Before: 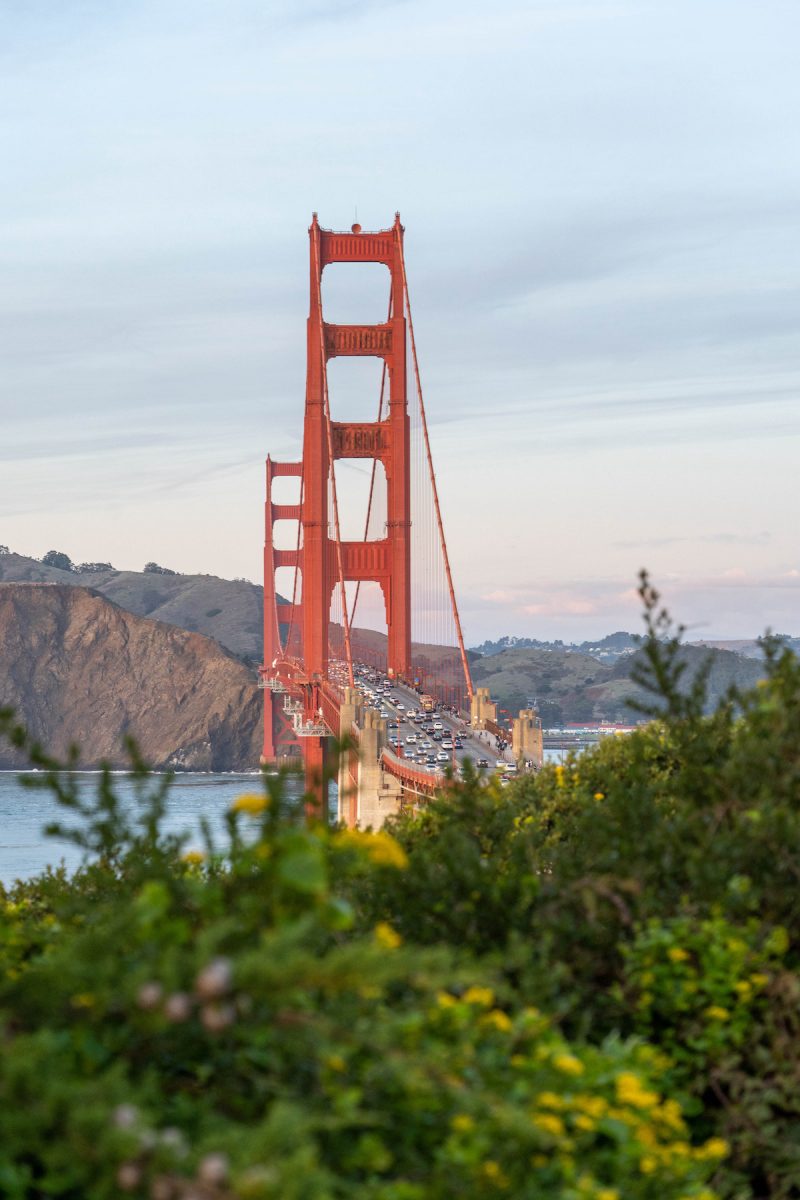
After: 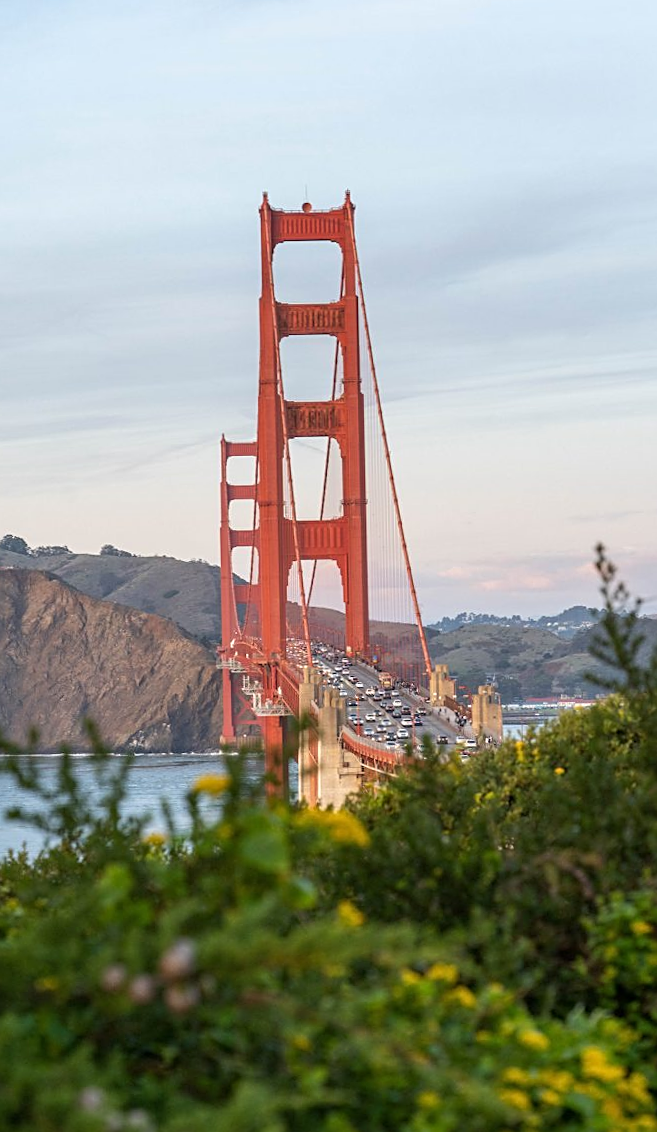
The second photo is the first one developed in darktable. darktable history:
sharpen: amount 0.478
crop and rotate: angle 1°, left 4.281%, top 0.642%, right 11.383%, bottom 2.486%
